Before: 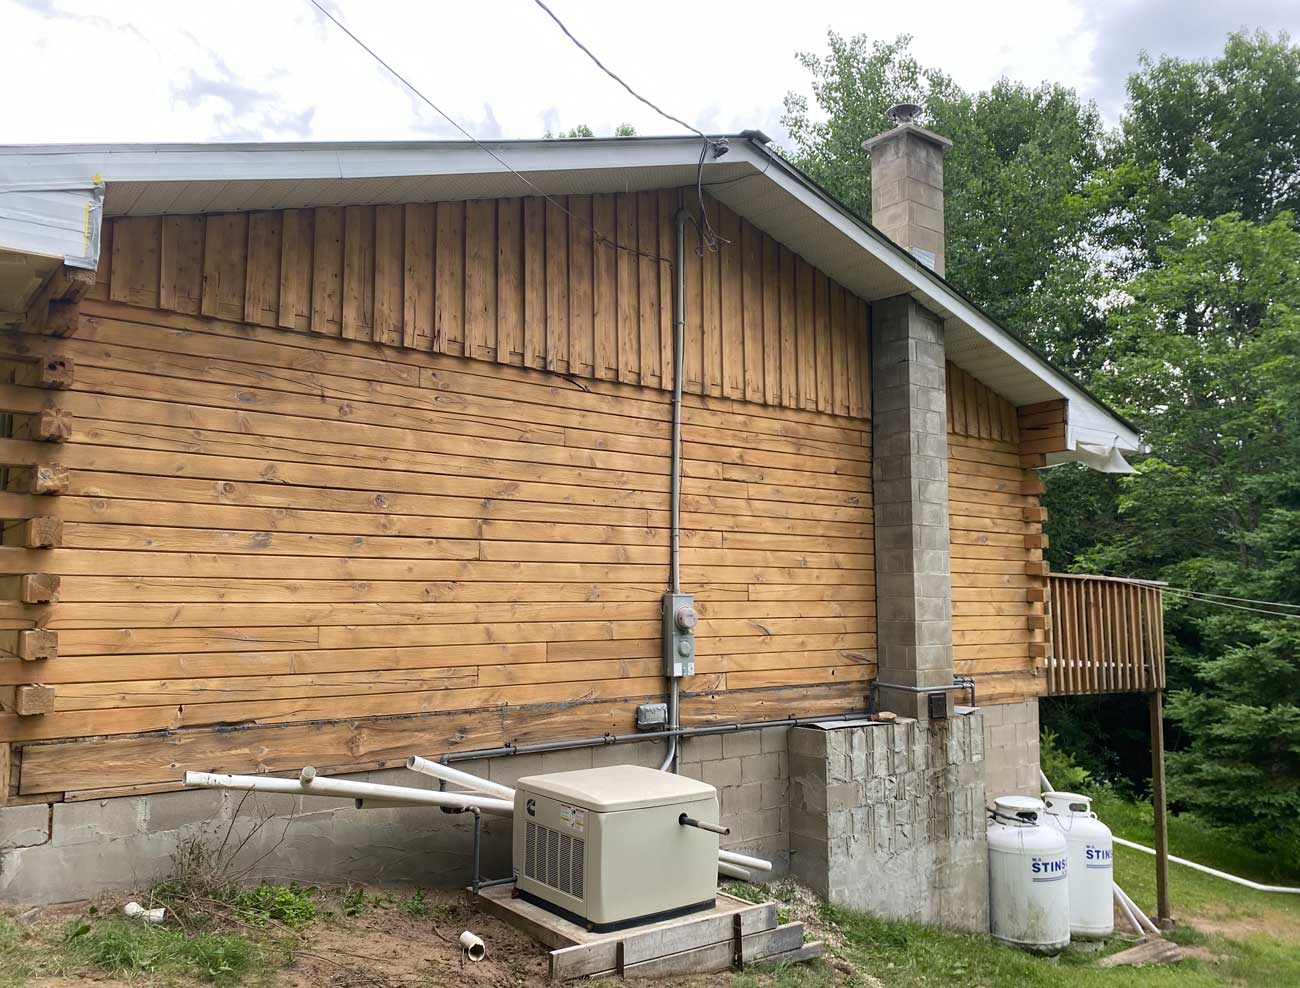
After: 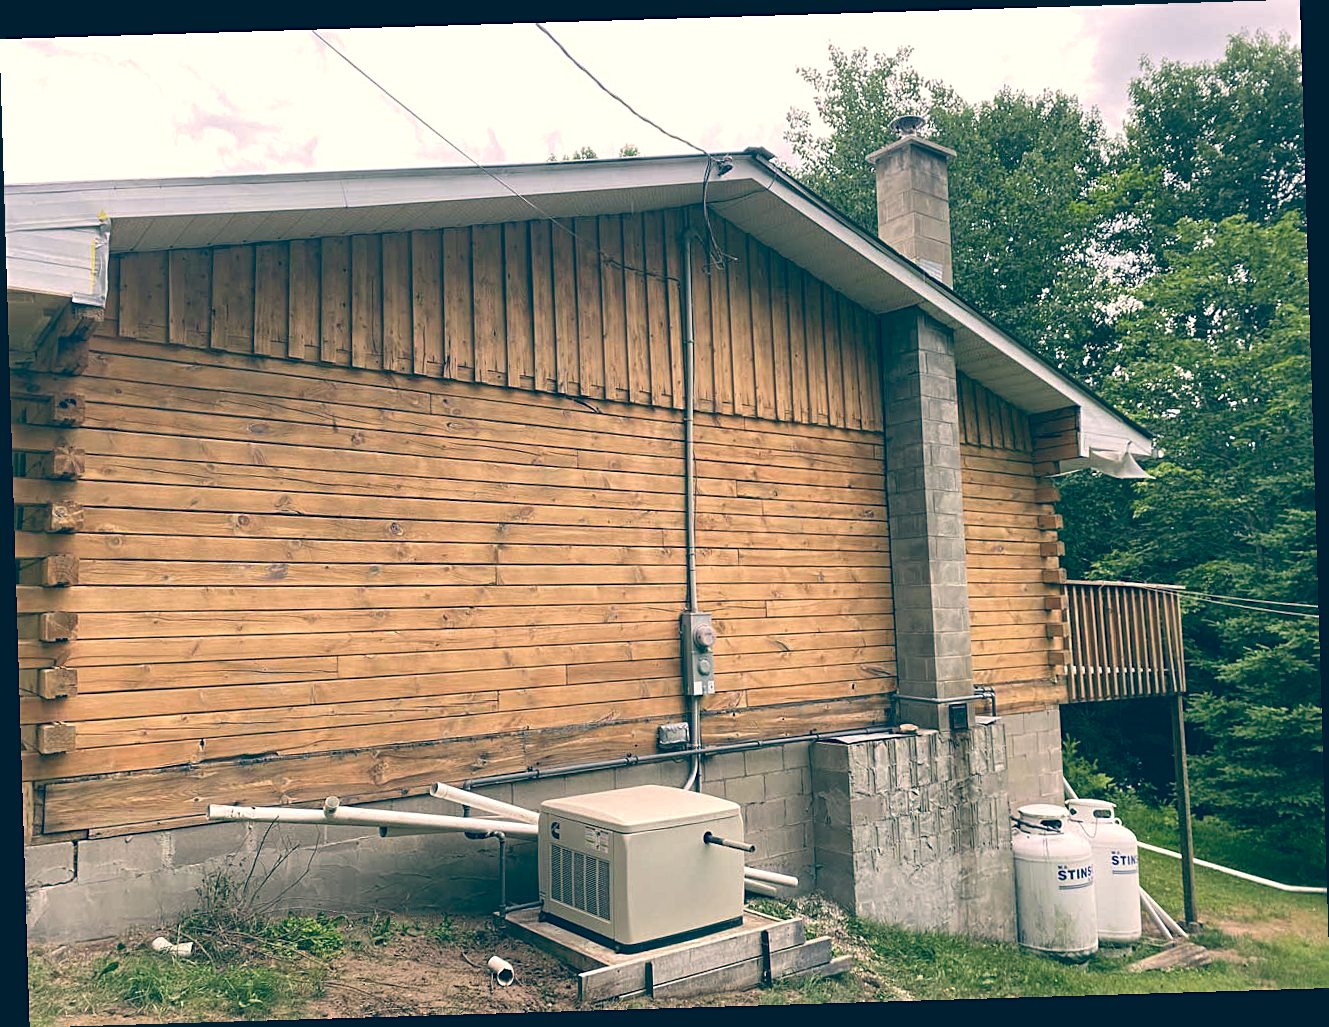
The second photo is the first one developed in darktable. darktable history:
rotate and perspective: rotation -1.75°, automatic cropping off
color balance: lift [1.006, 0.985, 1.002, 1.015], gamma [1, 0.953, 1.008, 1.047], gain [1.076, 1.13, 1.004, 0.87]
rgb levels: preserve colors max RGB
sharpen: radius 2.167, amount 0.381, threshold 0
